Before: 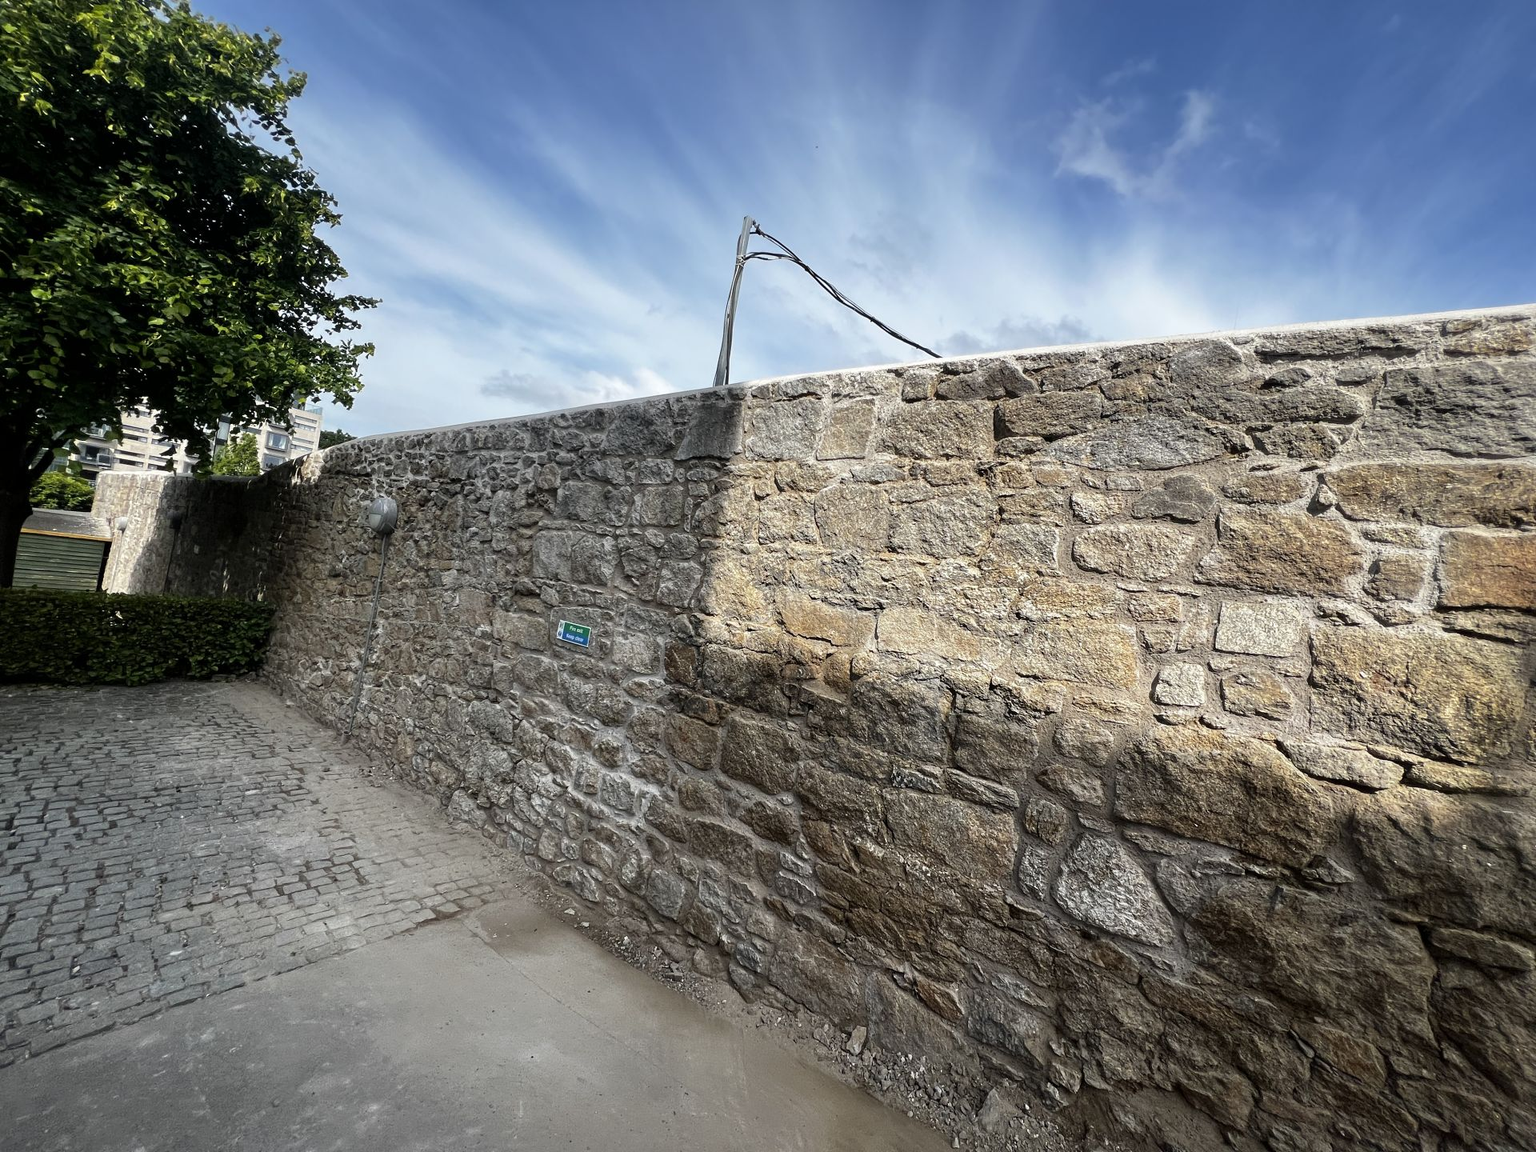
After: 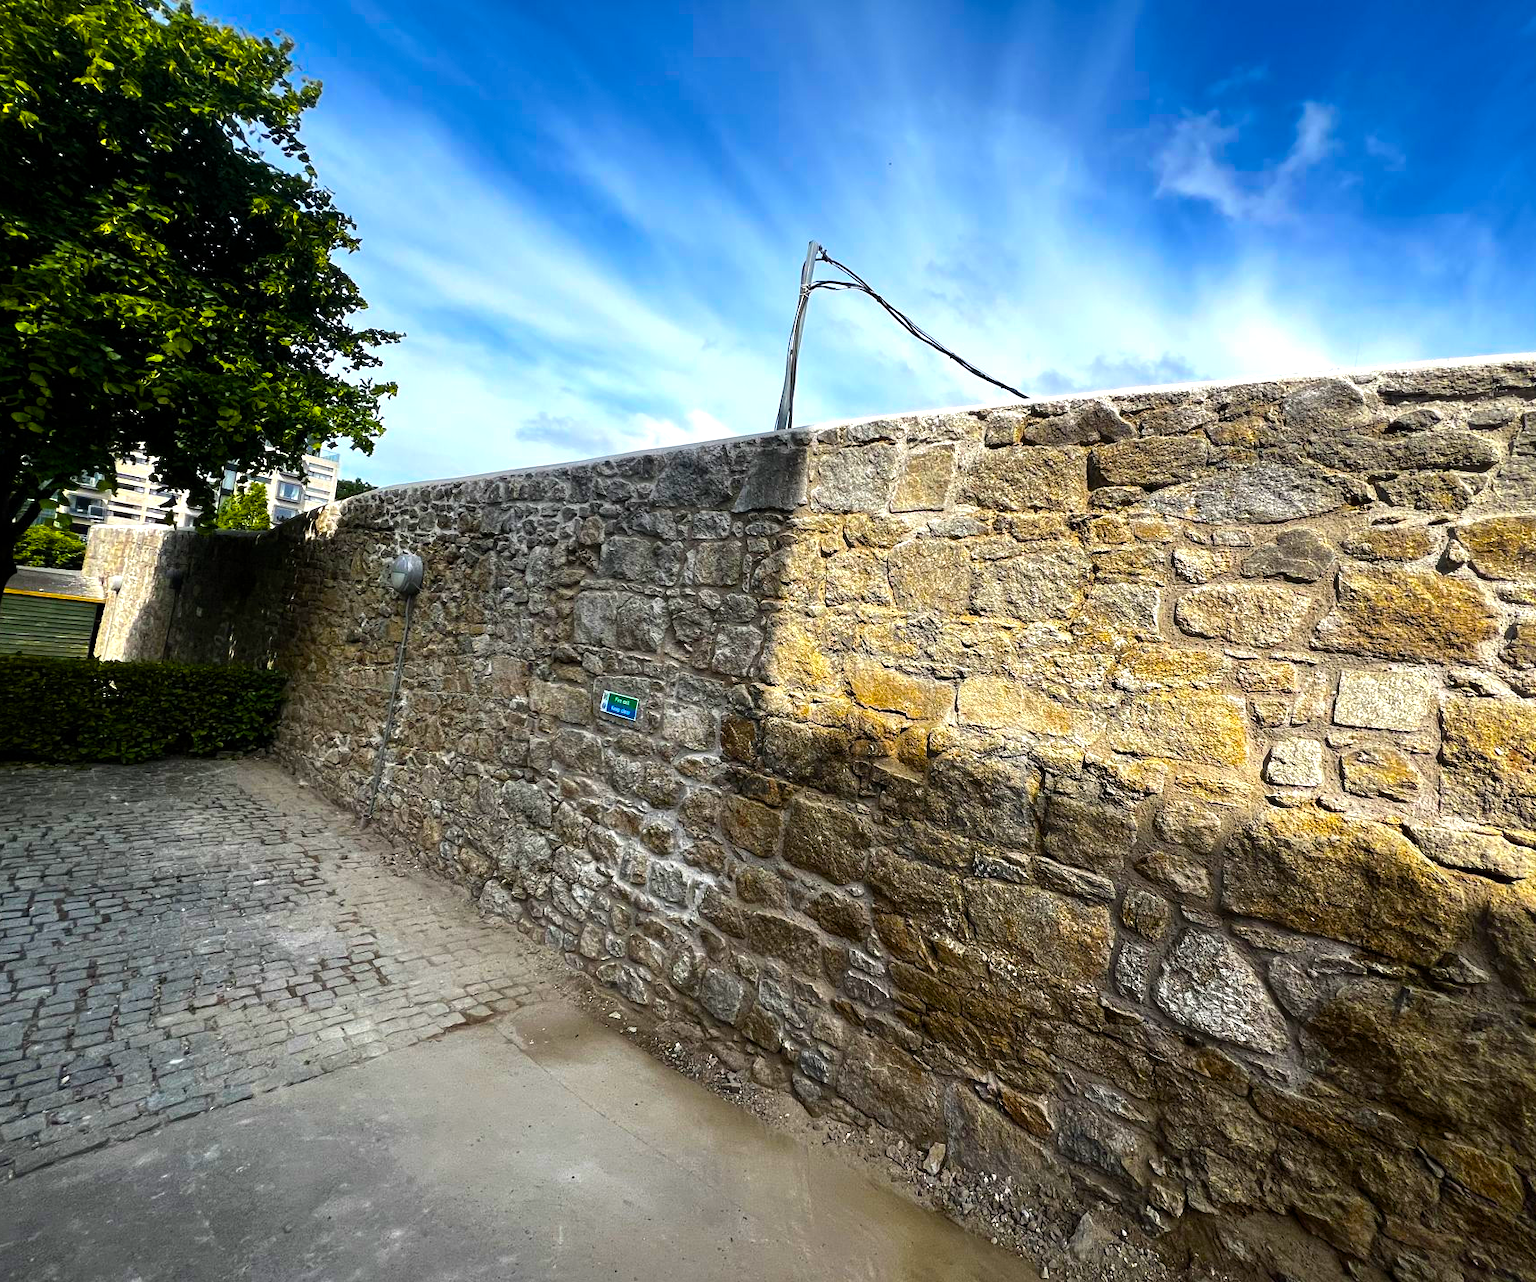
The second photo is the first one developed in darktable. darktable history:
crop and rotate: left 1.19%, right 9.01%
color balance rgb: perceptual saturation grading › global saturation 99.974%, perceptual brilliance grading › highlights 13.543%, perceptual brilliance grading › mid-tones 8.179%, perceptual brilliance grading › shadows -17.633%, global vibrance 20%
